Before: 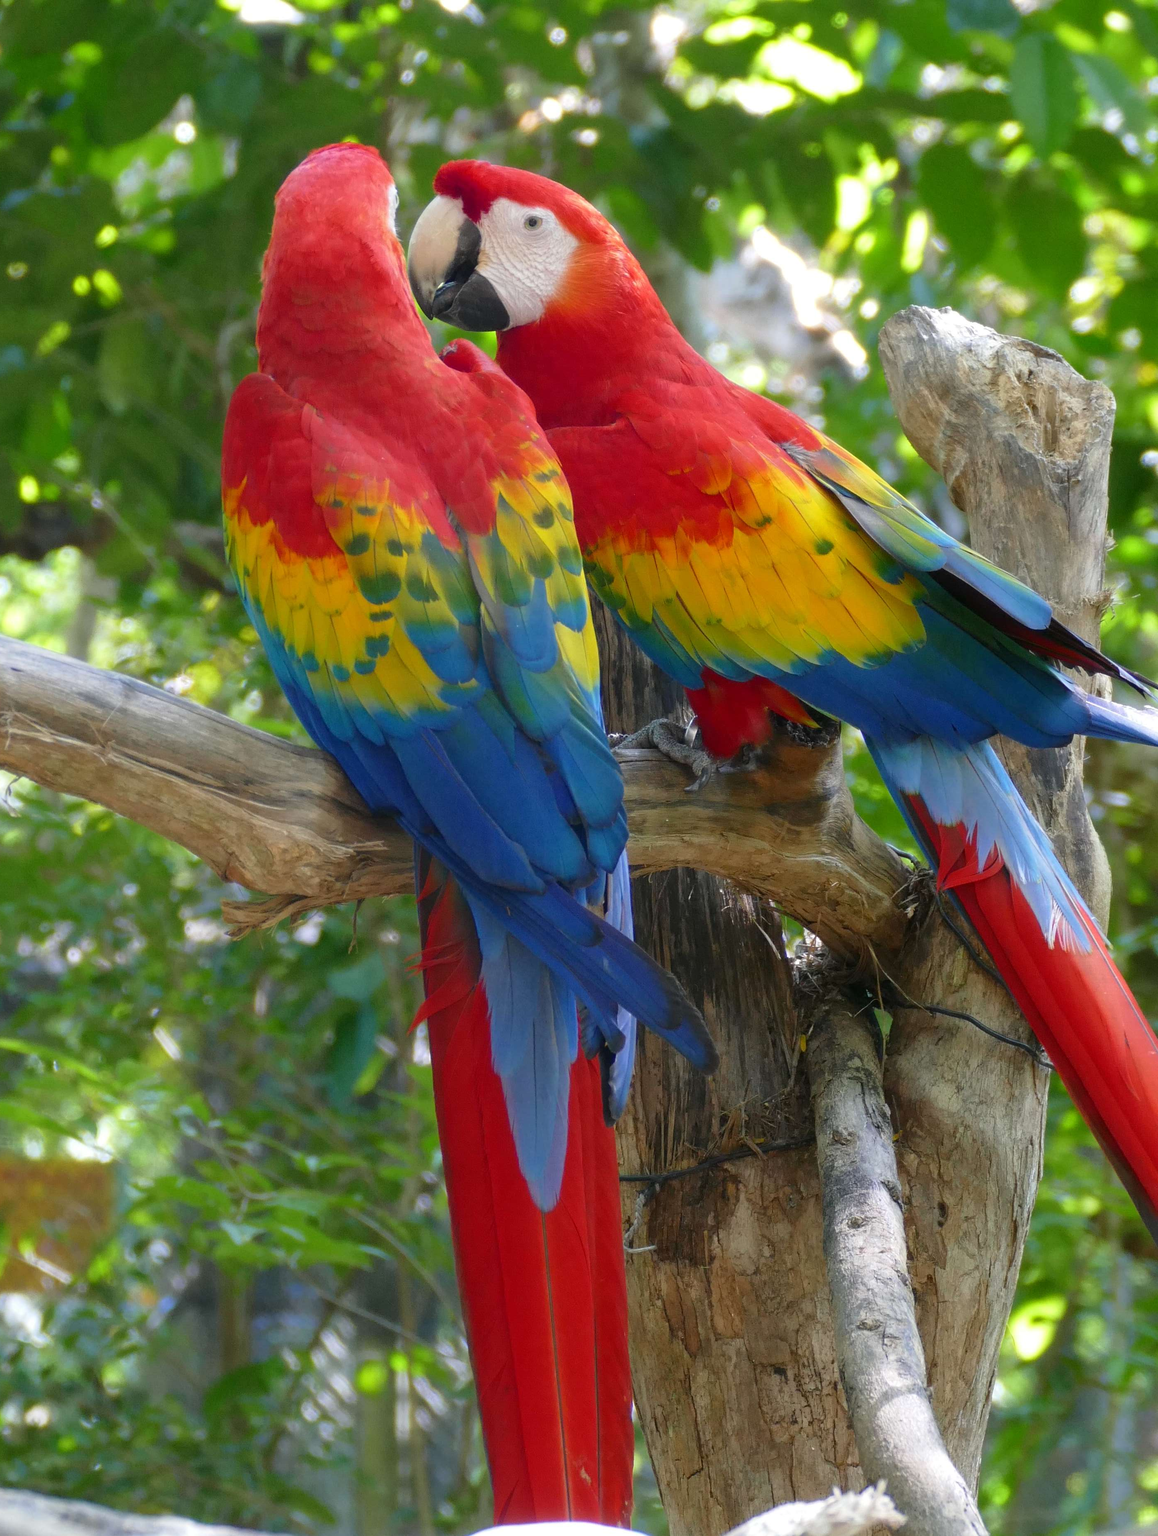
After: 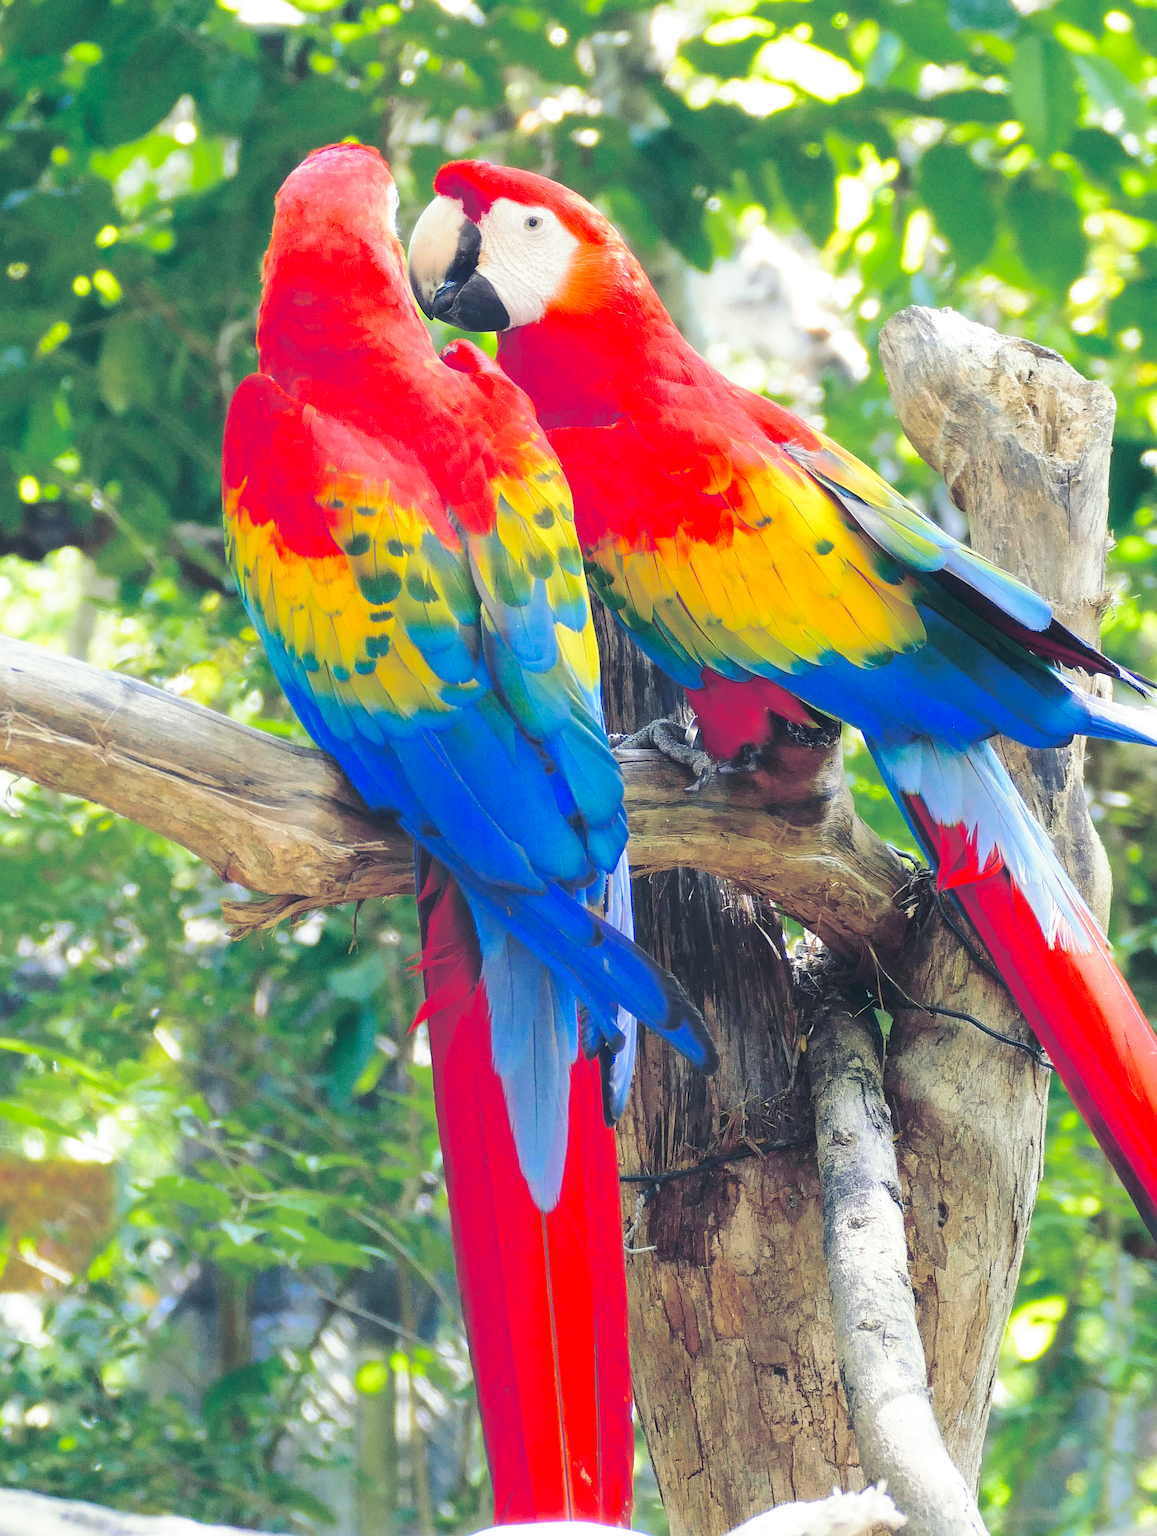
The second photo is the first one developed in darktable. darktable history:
sharpen: on, module defaults
base curve: curves: ch0 [(0, 0) (0.036, 0.037) (0.121, 0.228) (0.46, 0.76) (0.859, 0.983) (1, 1)], preserve colors none
tone curve #1: curves: ch0 [(0.14, 0) (1, 1)], color space Lab, linked channels, preserve colors none
tone curve "1": curves: ch0 [(0, 0.137) (1, 1)], color space Lab, linked channels, preserve colors none
split-toning: shadows › hue 230.4°
